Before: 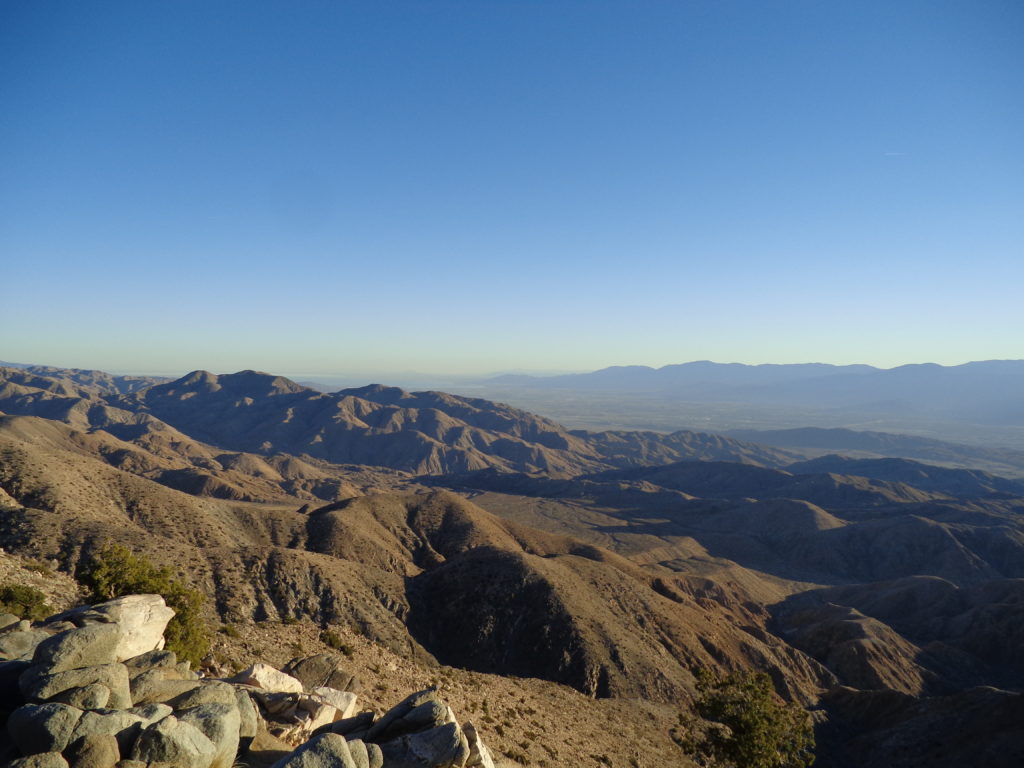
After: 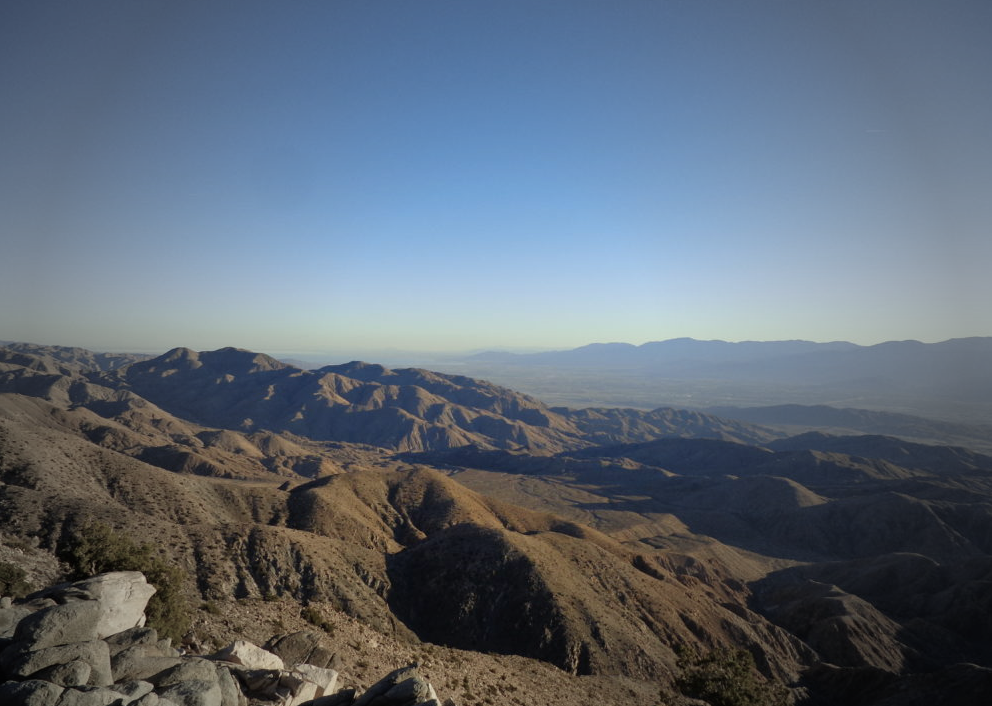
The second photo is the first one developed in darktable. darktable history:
crop: left 1.907%, top 3.103%, right 1.127%, bottom 4.936%
vignetting: fall-off start 33.64%, fall-off radius 64.66%, width/height ratio 0.96, unbound false
